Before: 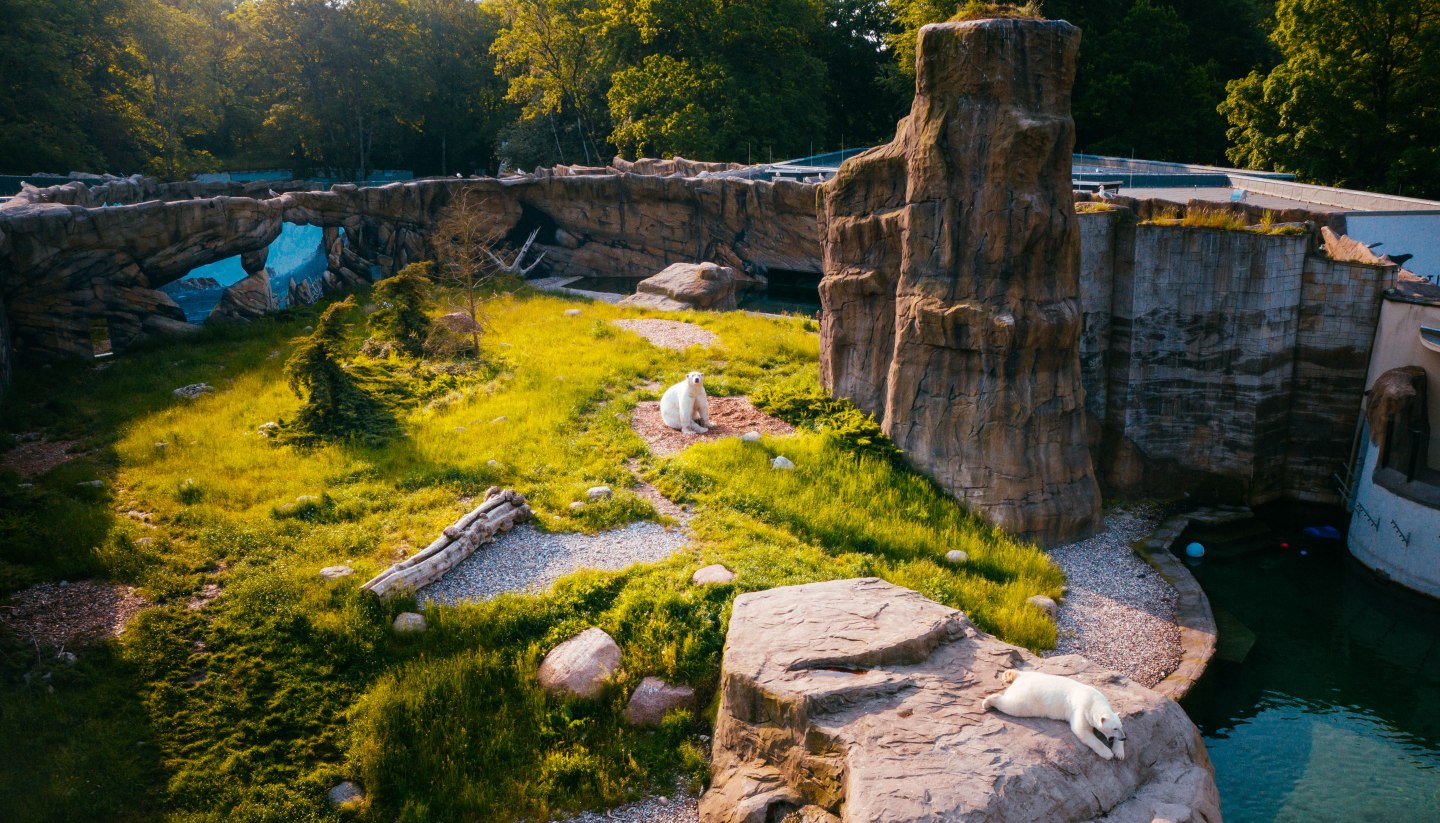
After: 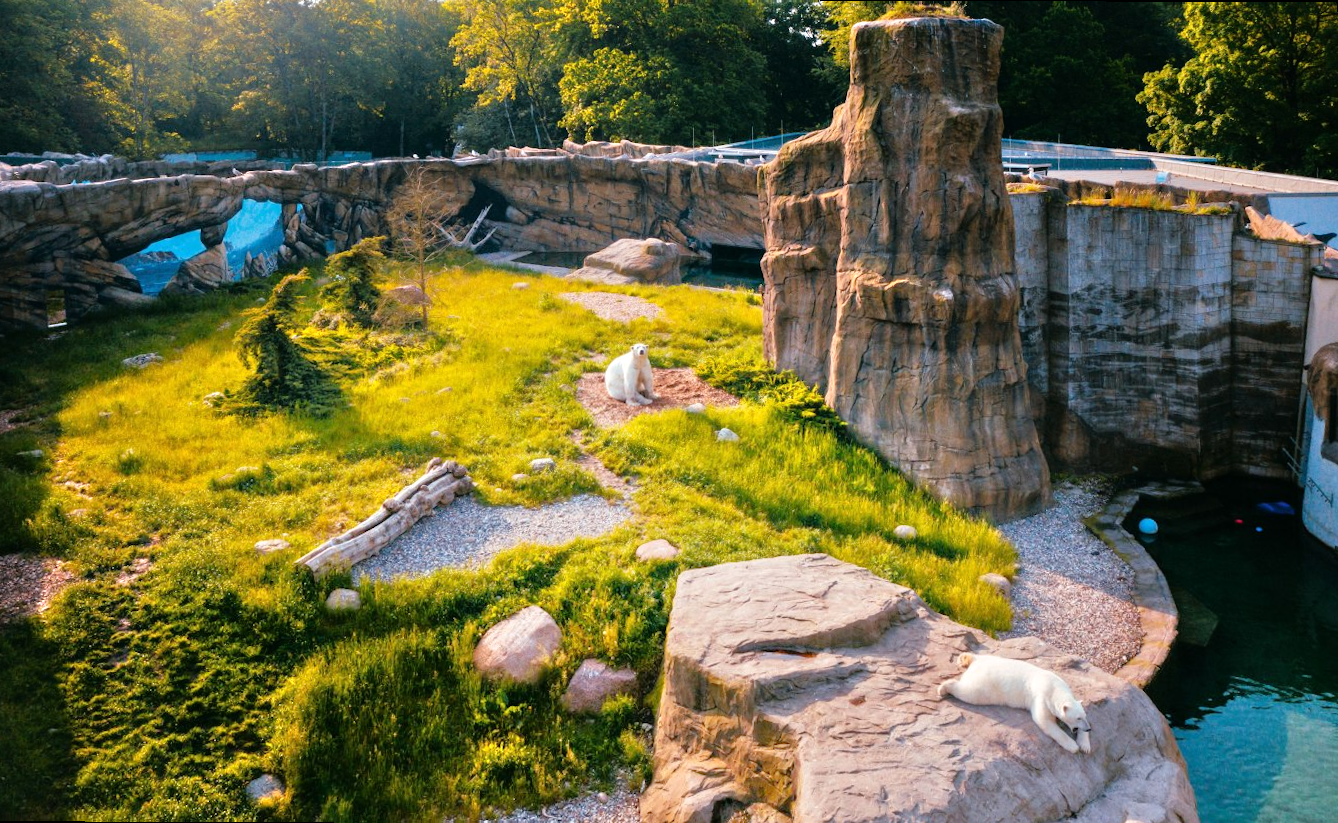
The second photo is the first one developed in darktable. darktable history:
rotate and perspective: rotation 0.215°, lens shift (vertical) -0.139, crop left 0.069, crop right 0.939, crop top 0.002, crop bottom 0.996
tone equalizer: -7 EV 0.15 EV, -6 EV 0.6 EV, -5 EV 1.15 EV, -4 EV 1.33 EV, -3 EV 1.15 EV, -2 EV 0.6 EV, -1 EV 0.15 EV, mask exposure compensation -0.5 EV
